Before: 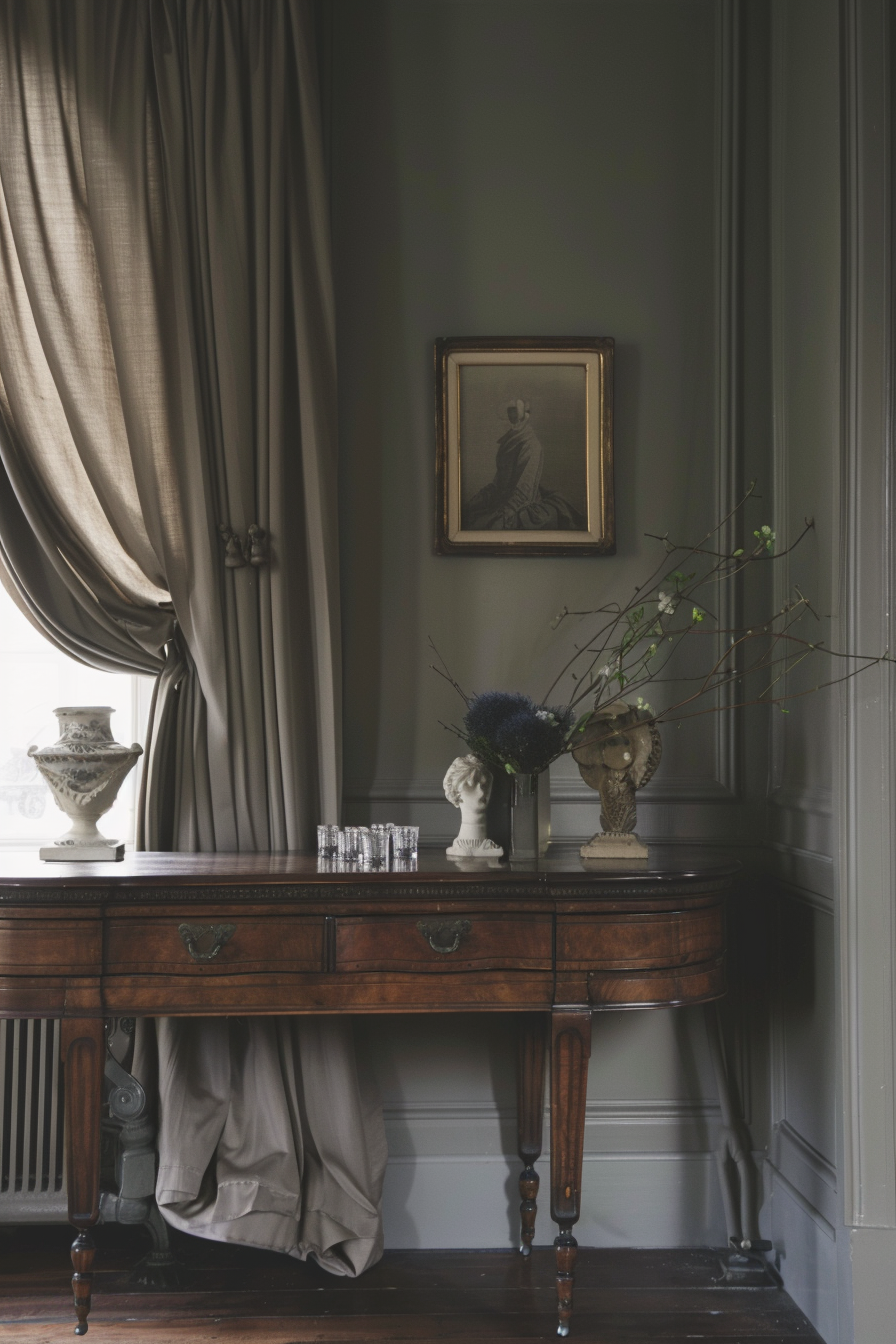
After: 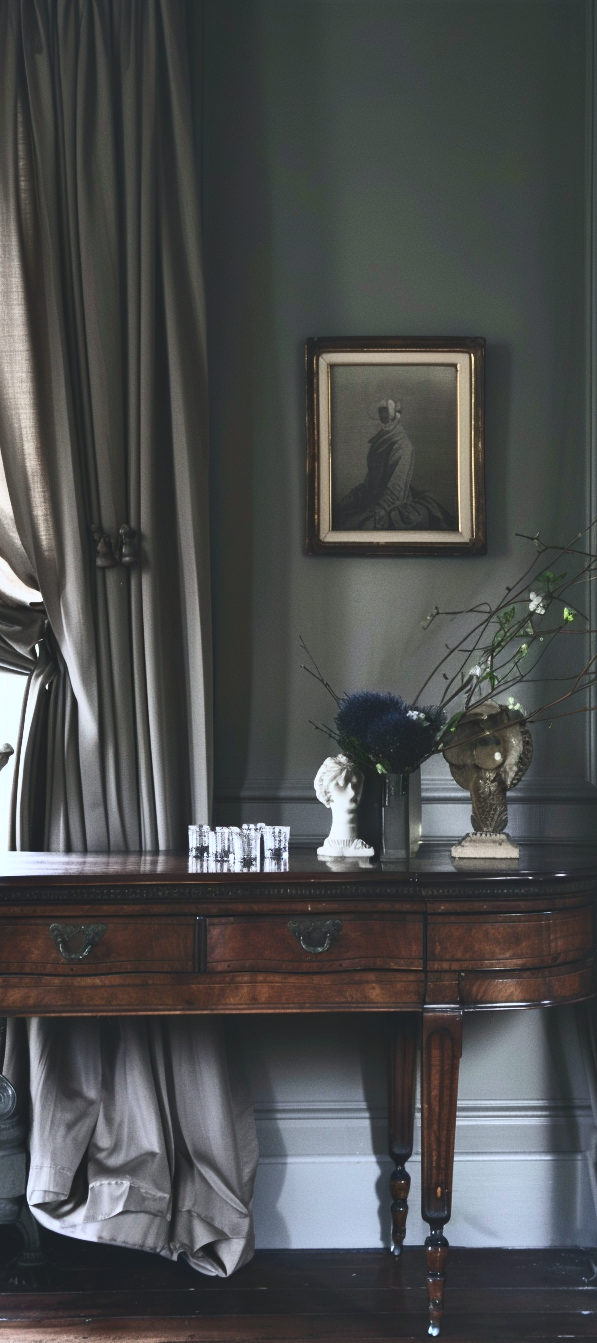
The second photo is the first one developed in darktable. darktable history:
crop and rotate: left 14.436%, right 18.898%
shadows and highlights: low approximation 0.01, soften with gaussian
white balance: emerald 1
contrast brightness saturation: contrast 0.62, brightness 0.34, saturation 0.14
color calibration: x 0.37, y 0.382, temperature 4313.32 K
